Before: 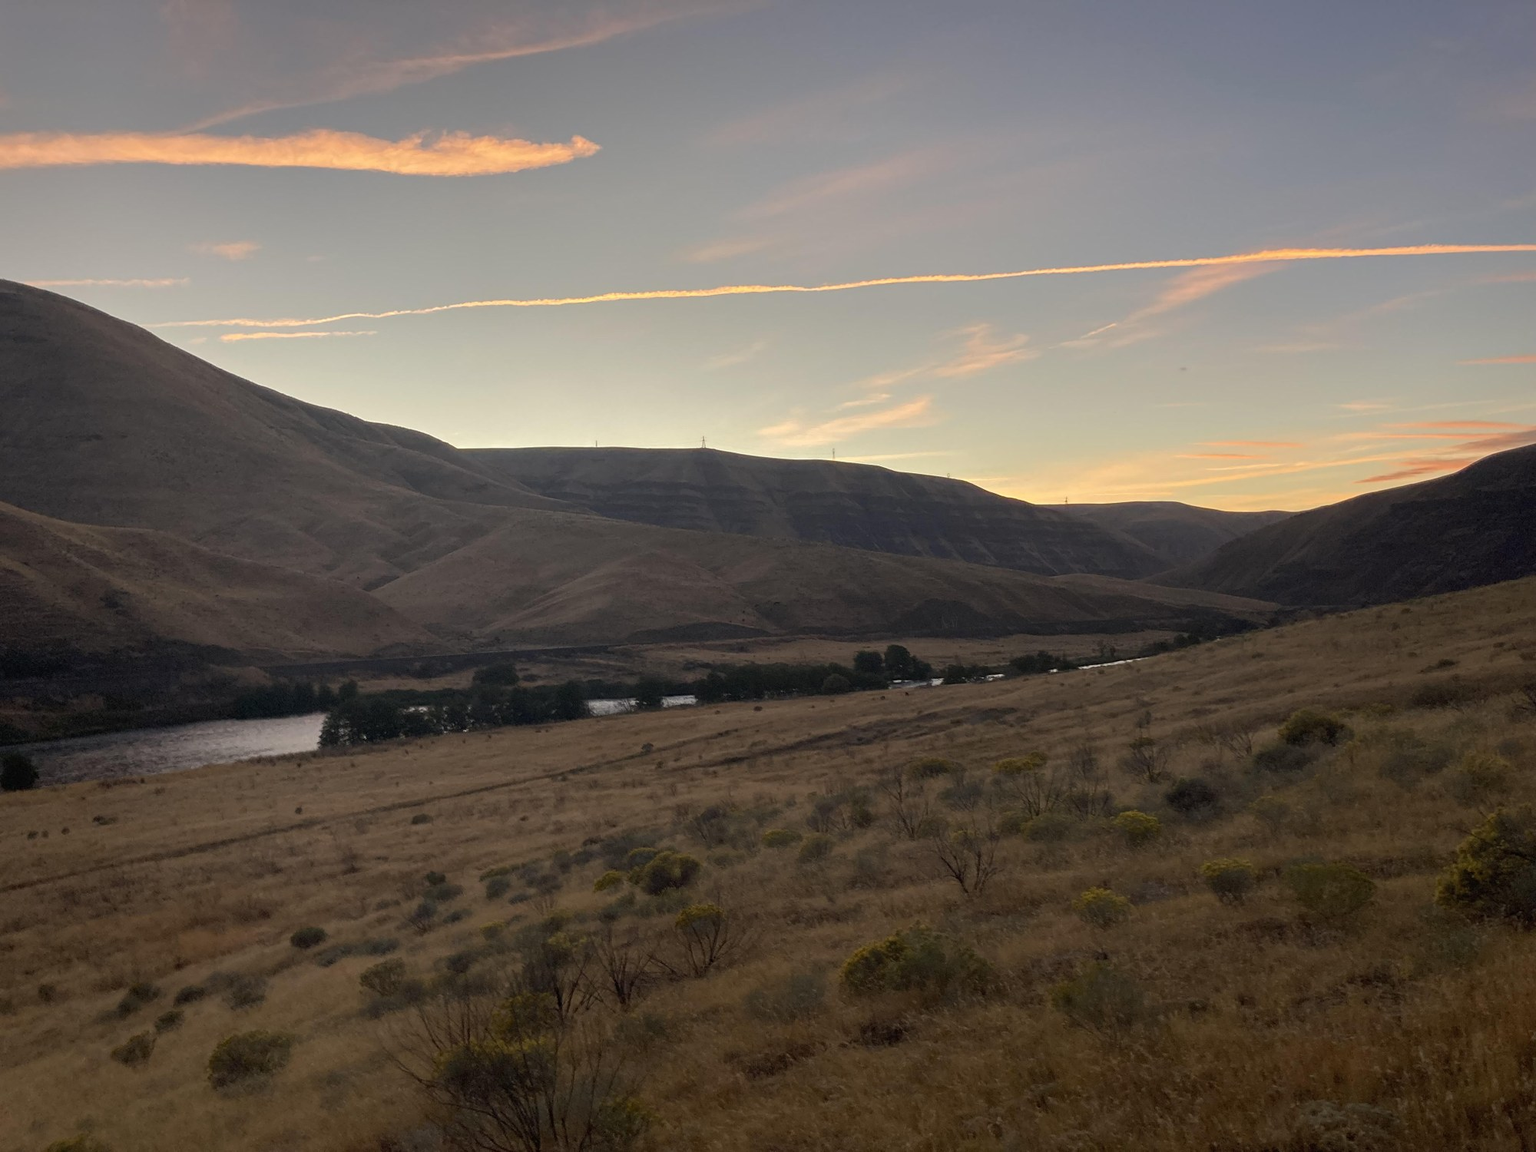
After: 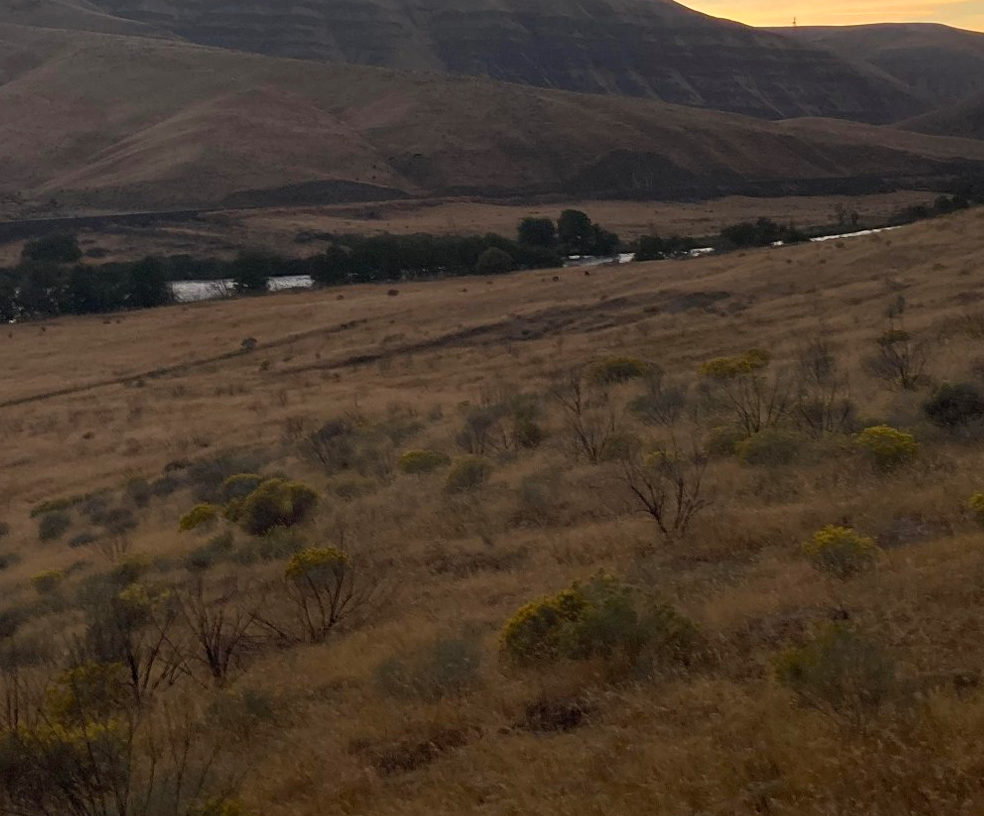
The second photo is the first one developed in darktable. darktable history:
exposure: exposure 0.077 EV, compensate highlight preservation false
crop: left 29.749%, top 42.046%, right 21.001%, bottom 3.513%
